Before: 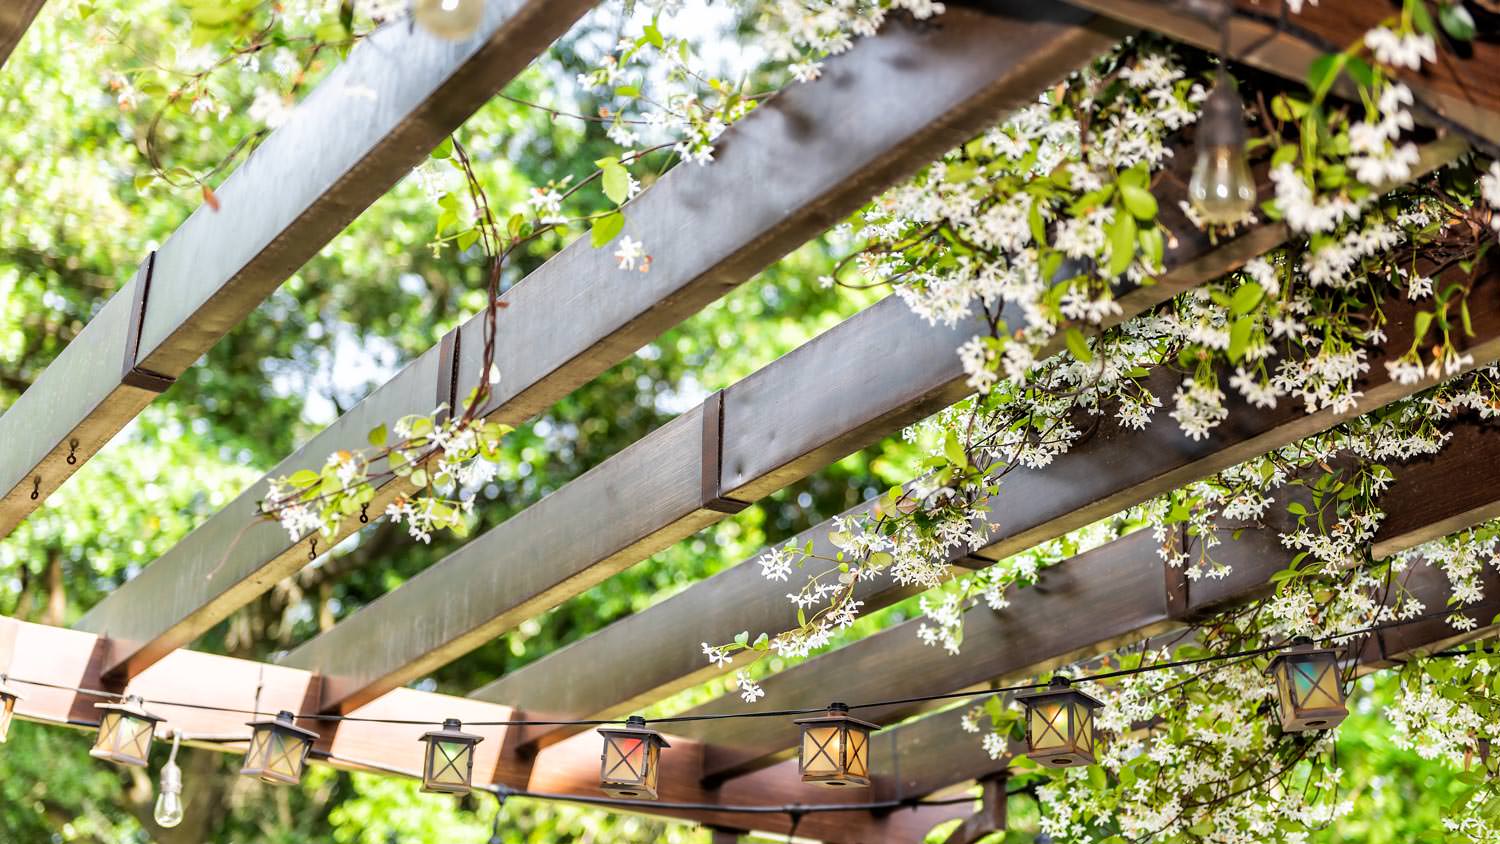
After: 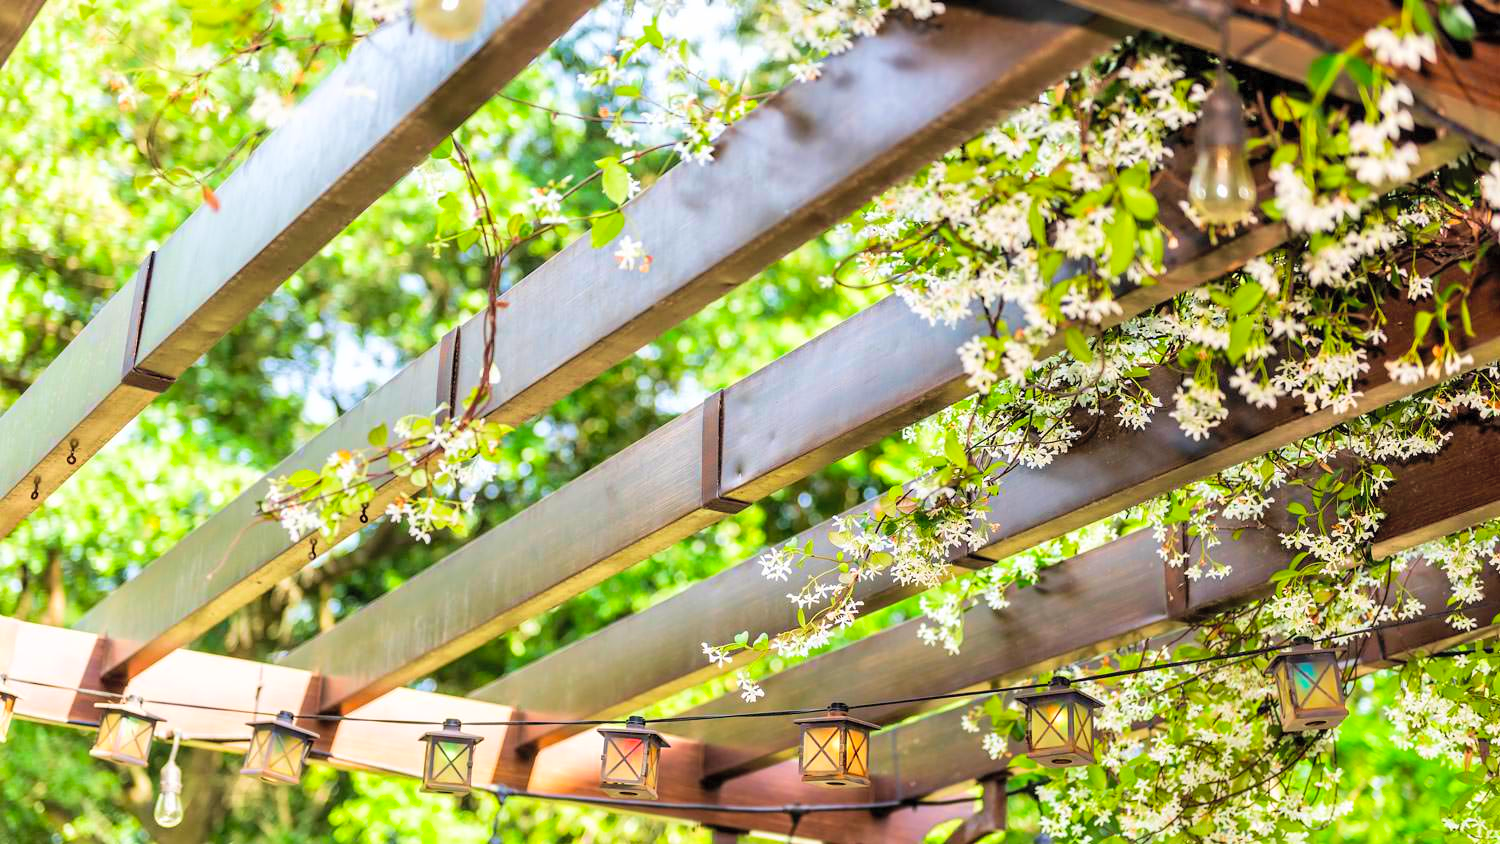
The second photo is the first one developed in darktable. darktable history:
contrast brightness saturation: contrast 0.07, brightness 0.18, saturation 0.4
velvia: on, module defaults
